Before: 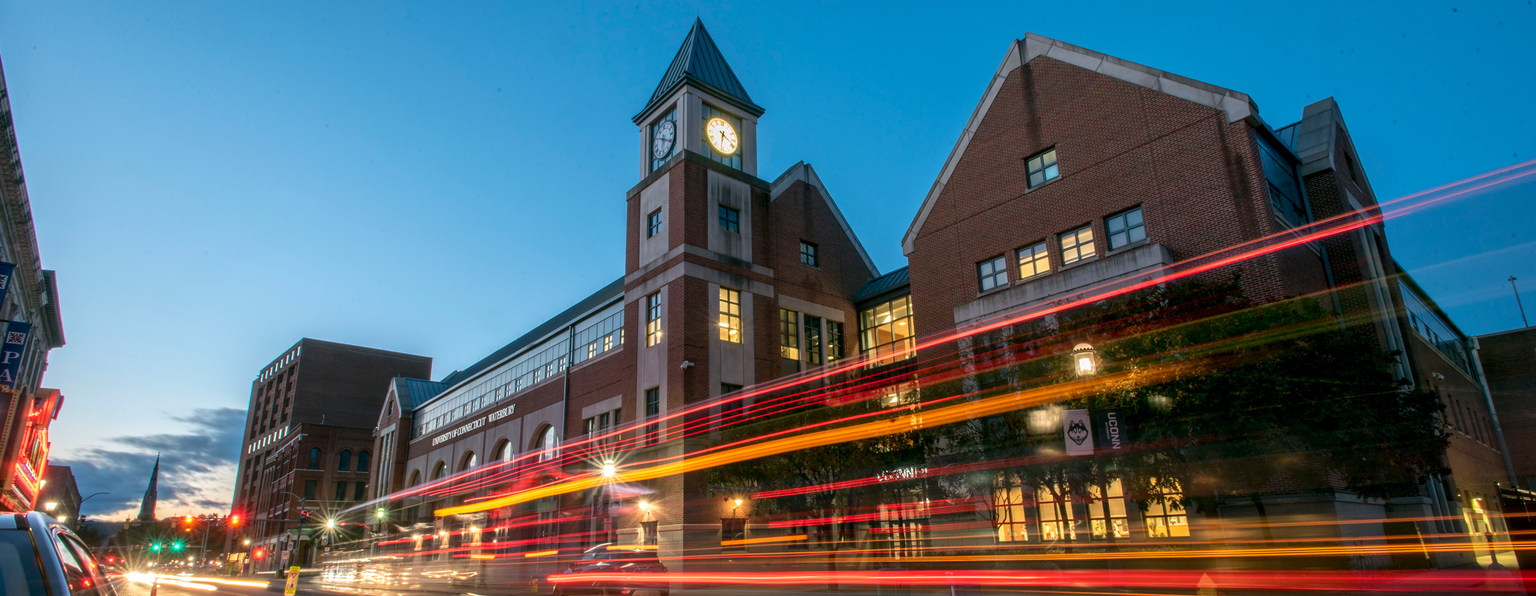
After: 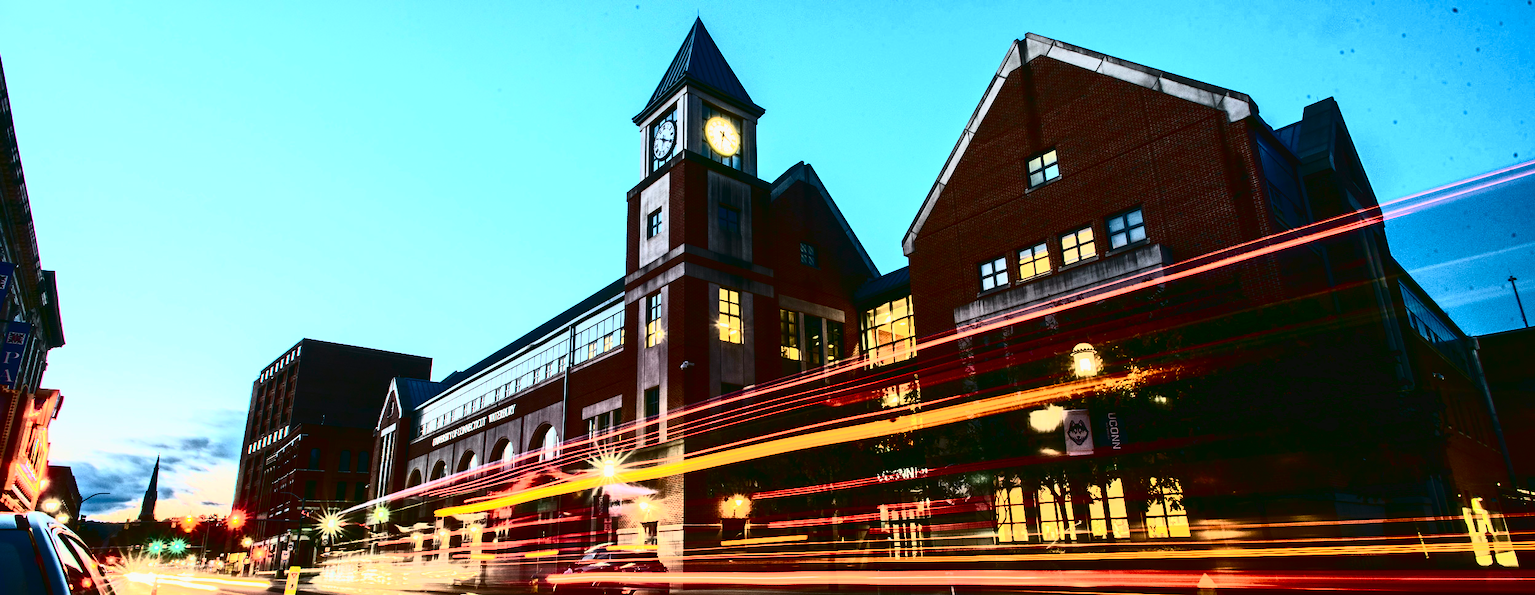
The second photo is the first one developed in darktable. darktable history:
tone curve: curves: ch0 [(0.003, 0.032) (0.037, 0.037) (0.142, 0.117) (0.279, 0.311) (0.405, 0.49) (0.526, 0.651) (0.722, 0.857) (0.875, 0.946) (1, 0.98)]; ch1 [(0, 0) (0.305, 0.325) (0.453, 0.437) (0.482, 0.473) (0.501, 0.498) (0.515, 0.523) (0.559, 0.591) (0.6, 0.659) (0.656, 0.71) (1, 1)]; ch2 [(0, 0) (0.323, 0.277) (0.424, 0.396) (0.479, 0.484) (0.499, 0.502) (0.515, 0.537) (0.564, 0.595) (0.644, 0.703) (0.742, 0.803) (1, 1)], color space Lab, independent channels, preserve colors none
contrast brightness saturation: contrast 0.927, brightness 0.197
